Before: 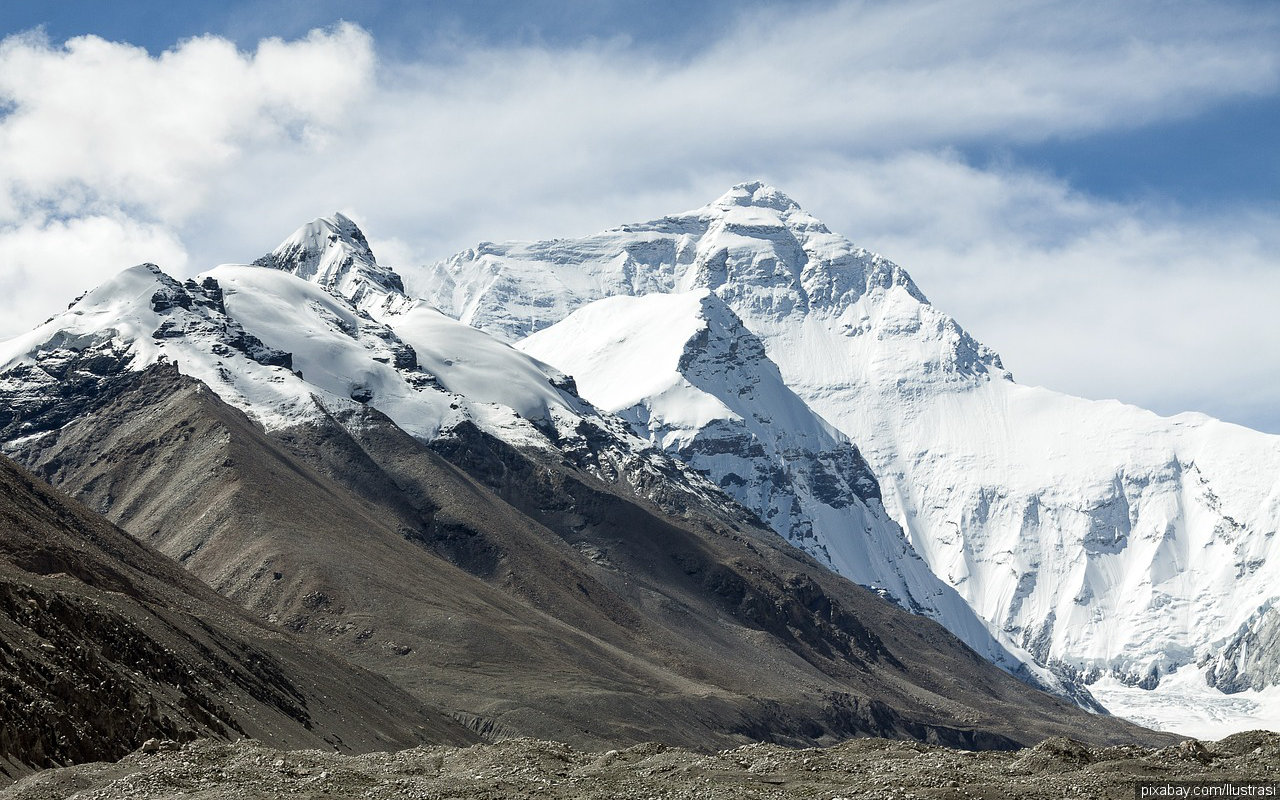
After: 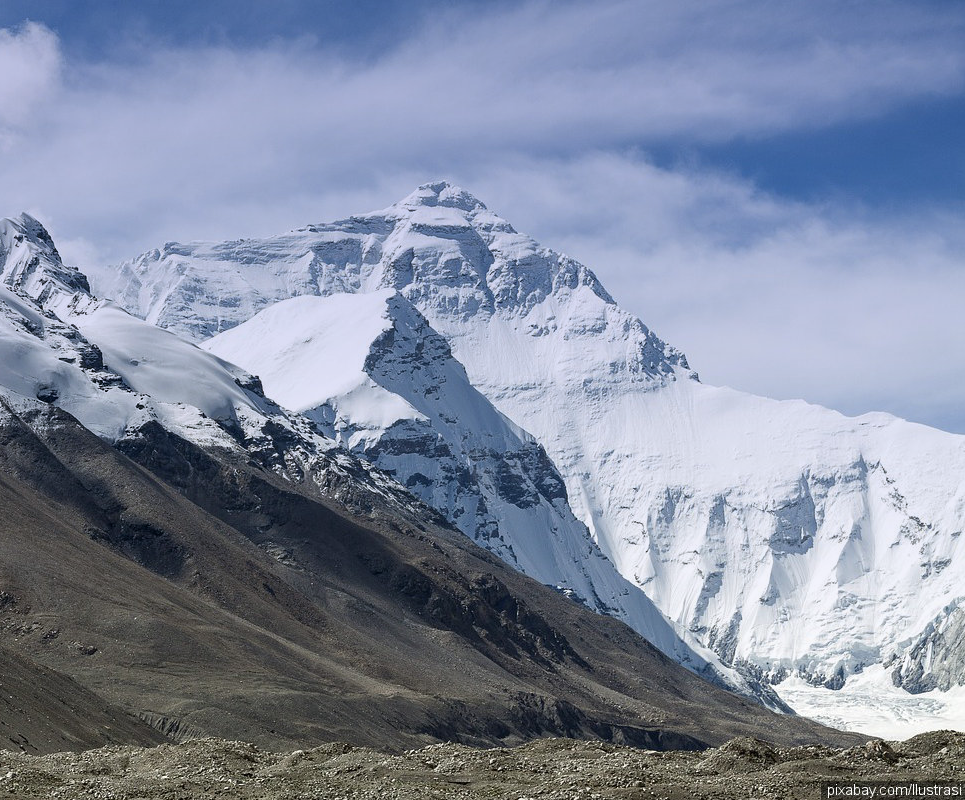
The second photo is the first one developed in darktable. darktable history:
graduated density: hue 238.83°, saturation 50%
crop and rotate: left 24.6%
